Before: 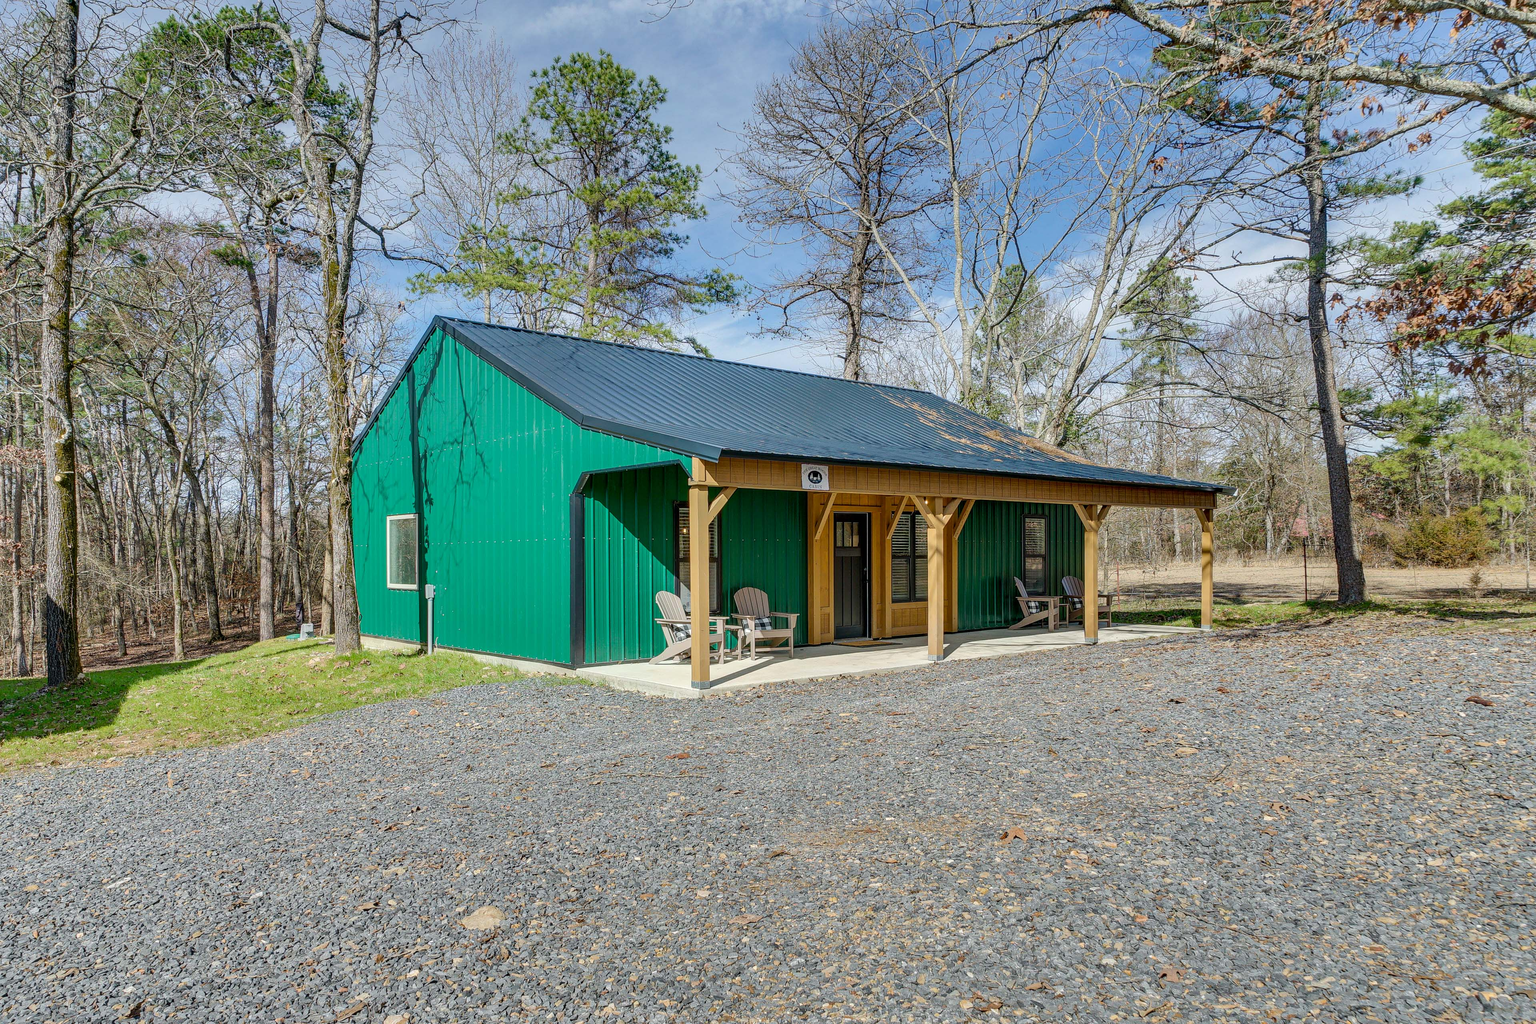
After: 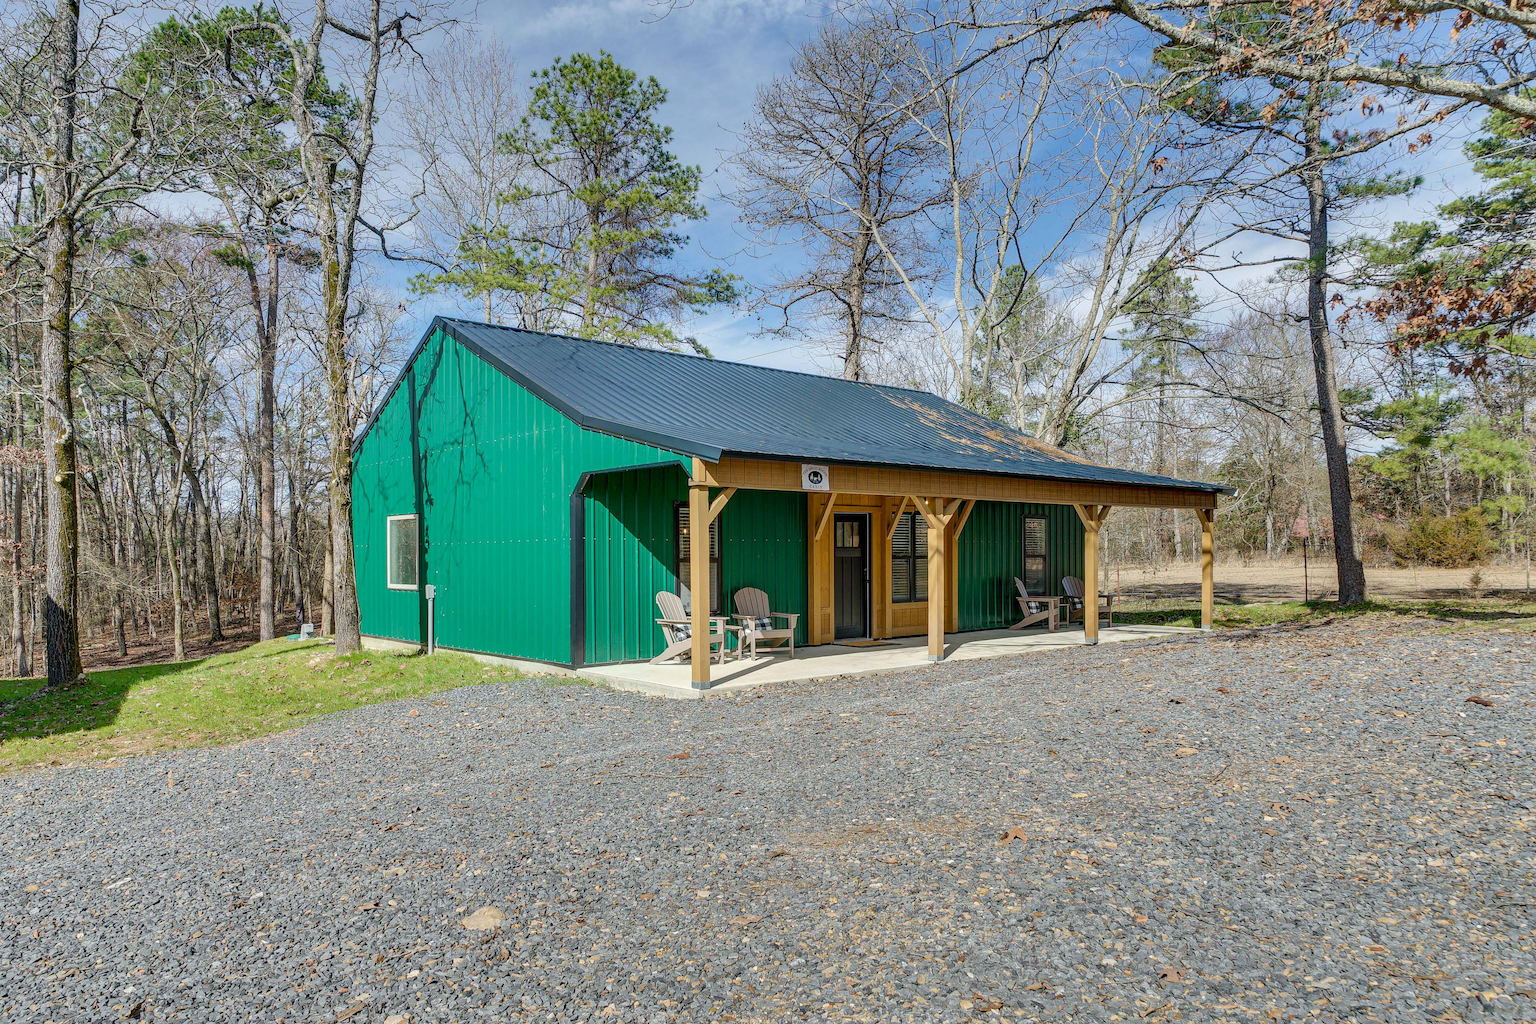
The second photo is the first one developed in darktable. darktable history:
tone equalizer: -7 EV 0.112 EV
